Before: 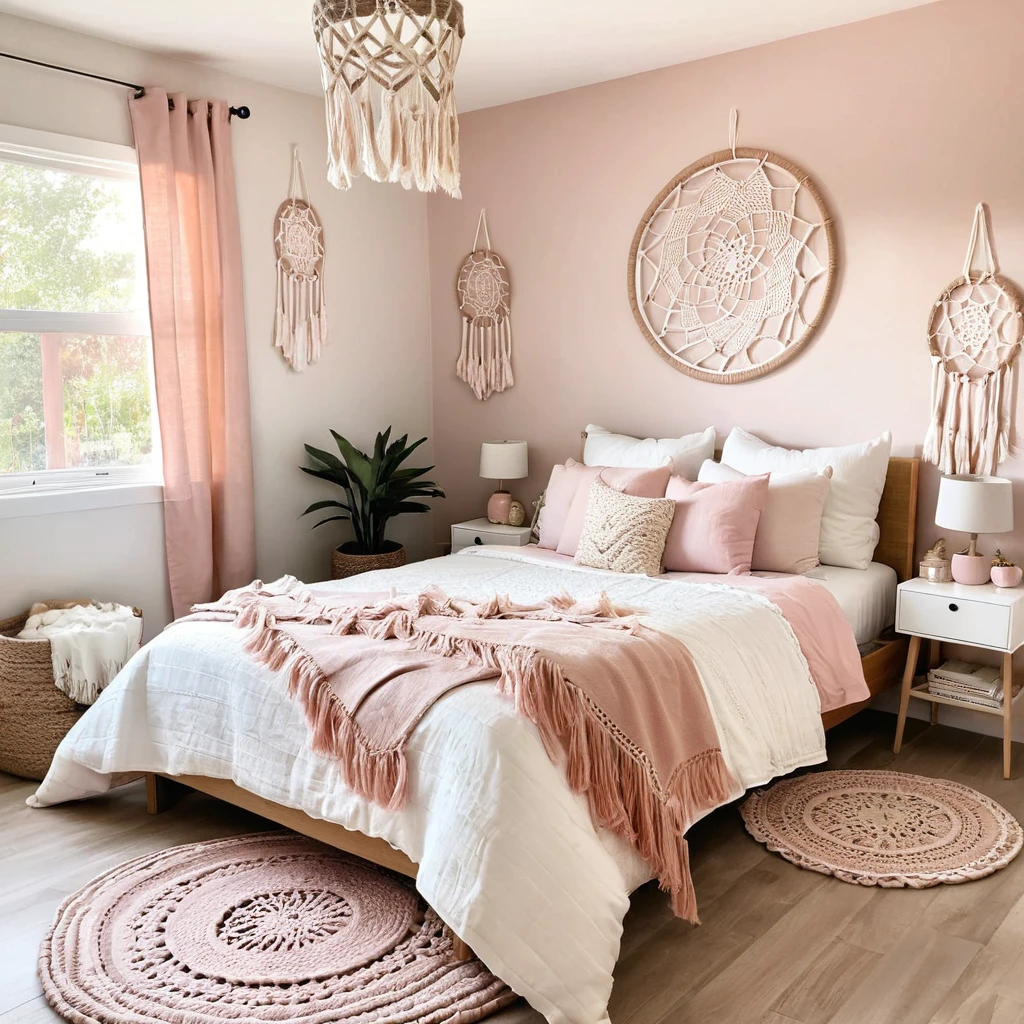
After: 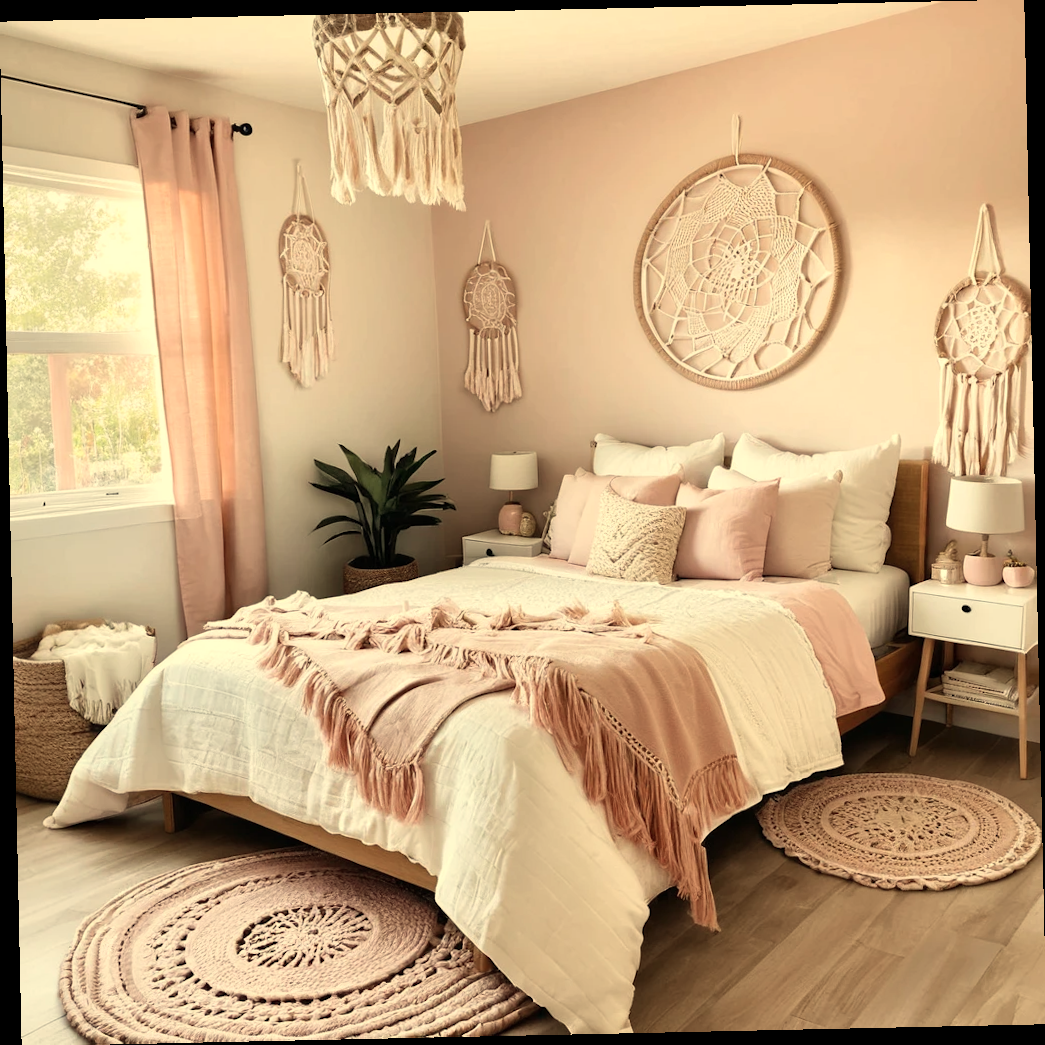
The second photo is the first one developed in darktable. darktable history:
contrast brightness saturation: saturation -0.1
white balance: red 1.08, blue 0.791
rotate and perspective: rotation -1.24°, automatic cropping off
